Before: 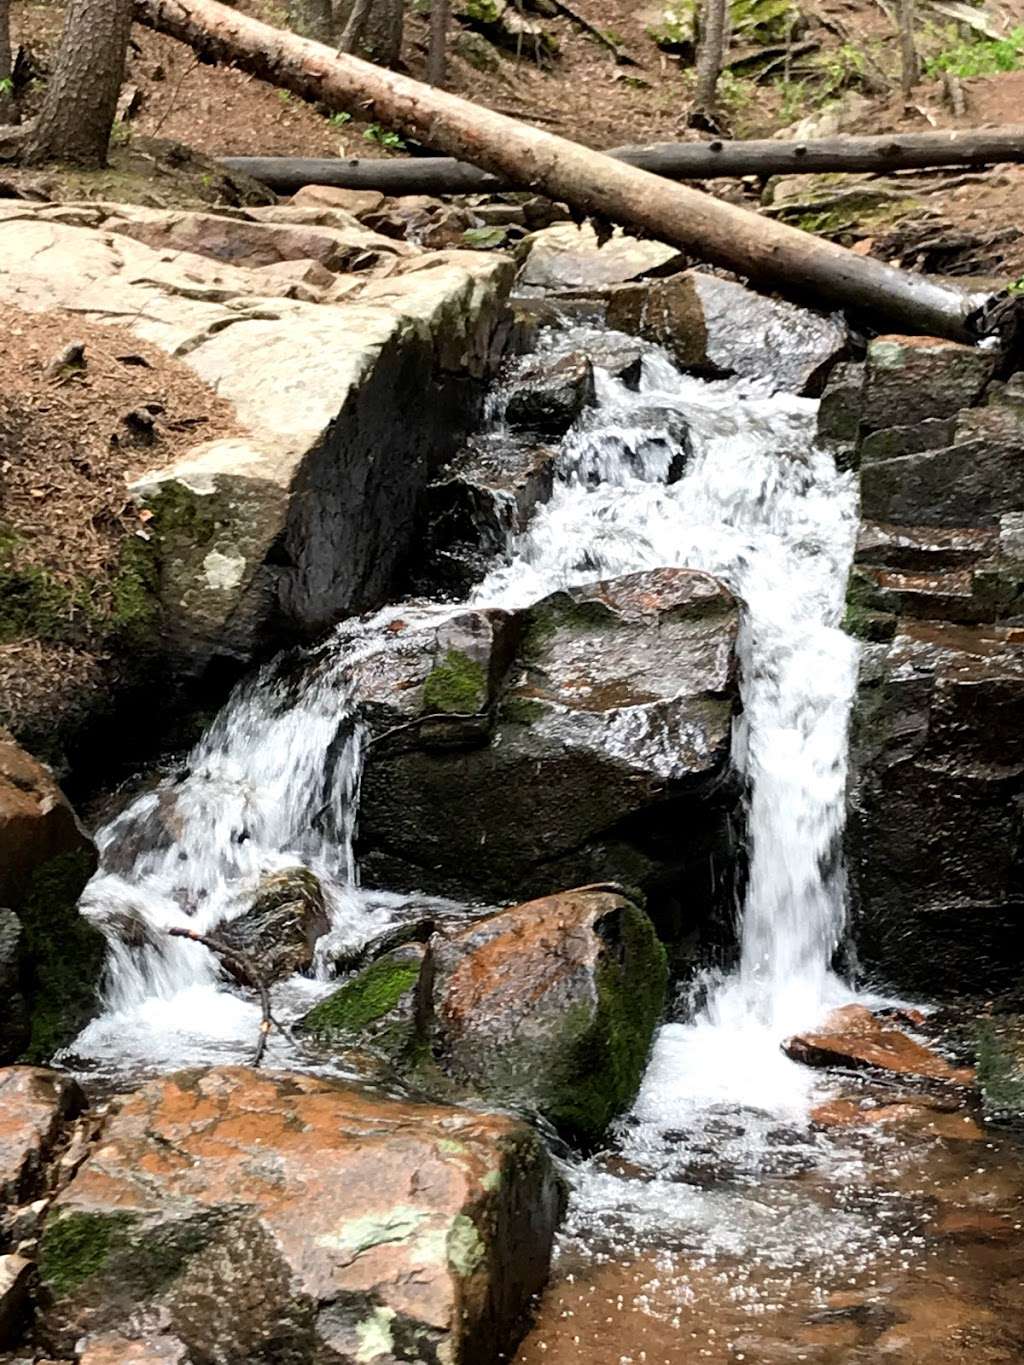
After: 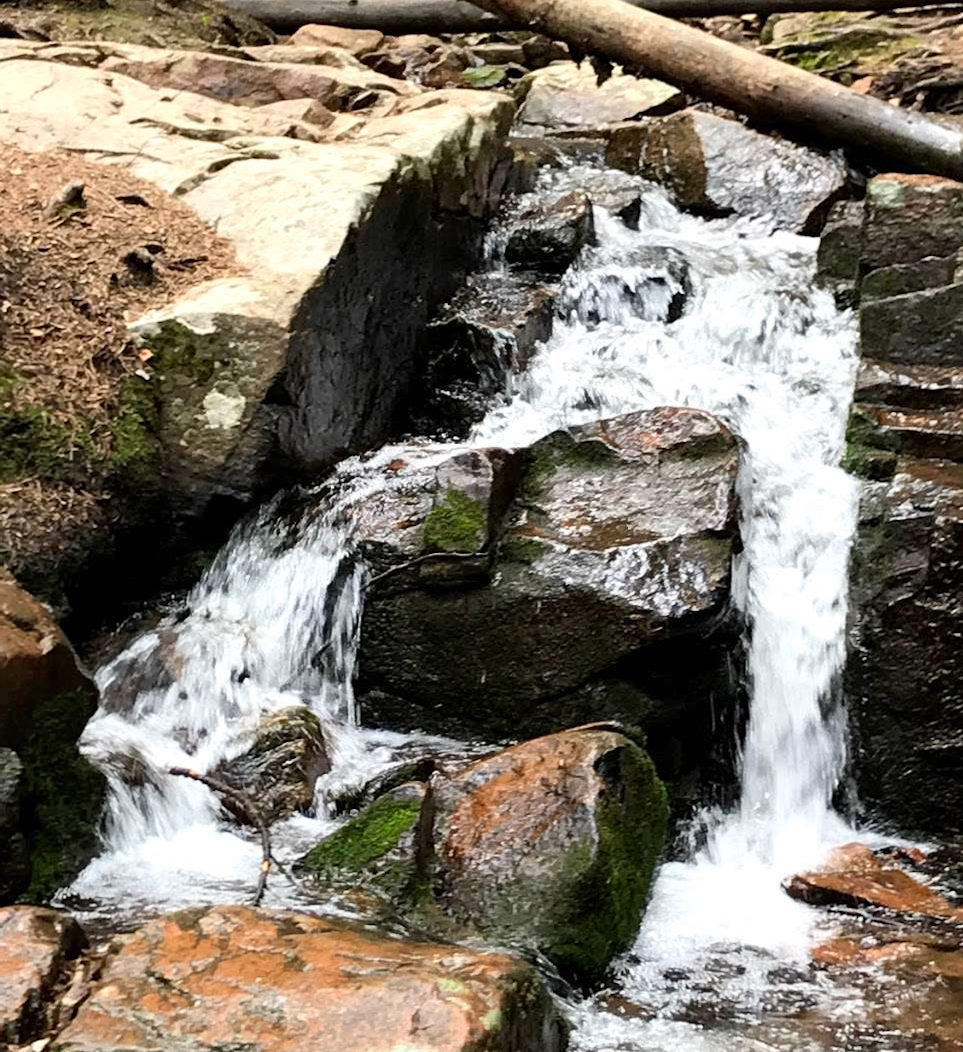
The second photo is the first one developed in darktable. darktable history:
contrast brightness saturation: contrast 0.104, brightness 0.036, saturation 0.086
crop and rotate: angle 0.08°, top 11.779%, right 5.744%, bottom 10.98%
